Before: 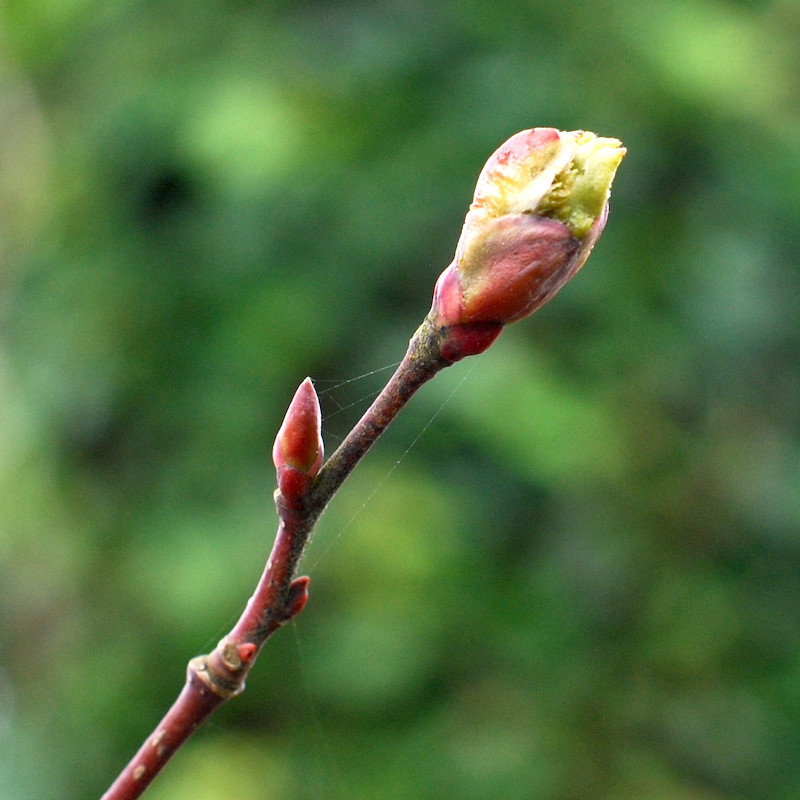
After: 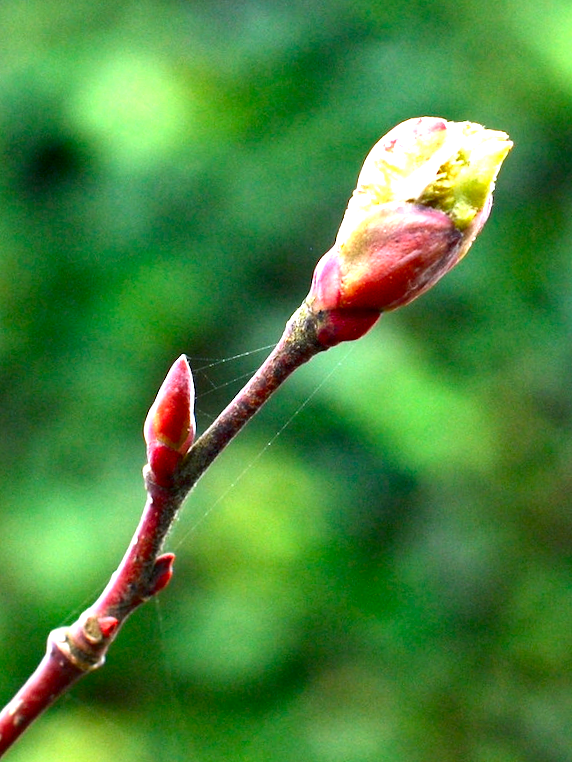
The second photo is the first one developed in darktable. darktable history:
contrast brightness saturation: contrast 0.123, brightness -0.116, saturation 0.2
color balance rgb: perceptual saturation grading › global saturation 0.99%
exposure: black level correction 0.001, exposure 1 EV, compensate highlight preservation false
crop and rotate: angle -2.88°, left 14.133%, top 0.038%, right 10.744%, bottom 0.035%
color calibration: x 0.354, y 0.368, temperature 4701.46 K, saturation algorithm version 1 (2020)
